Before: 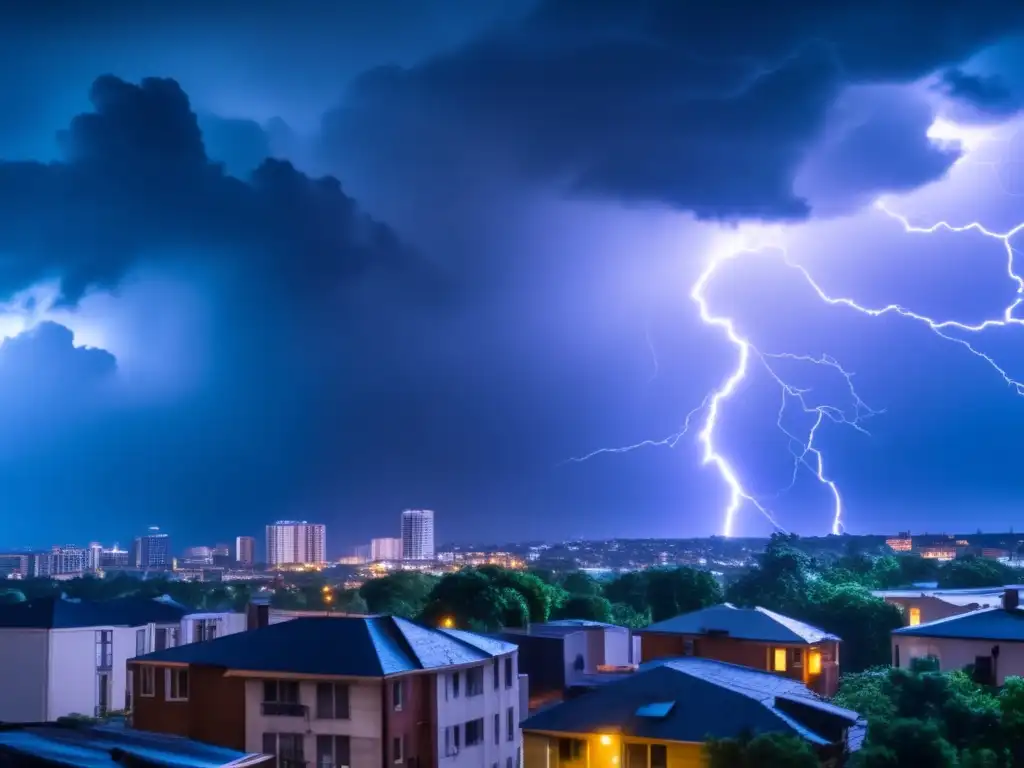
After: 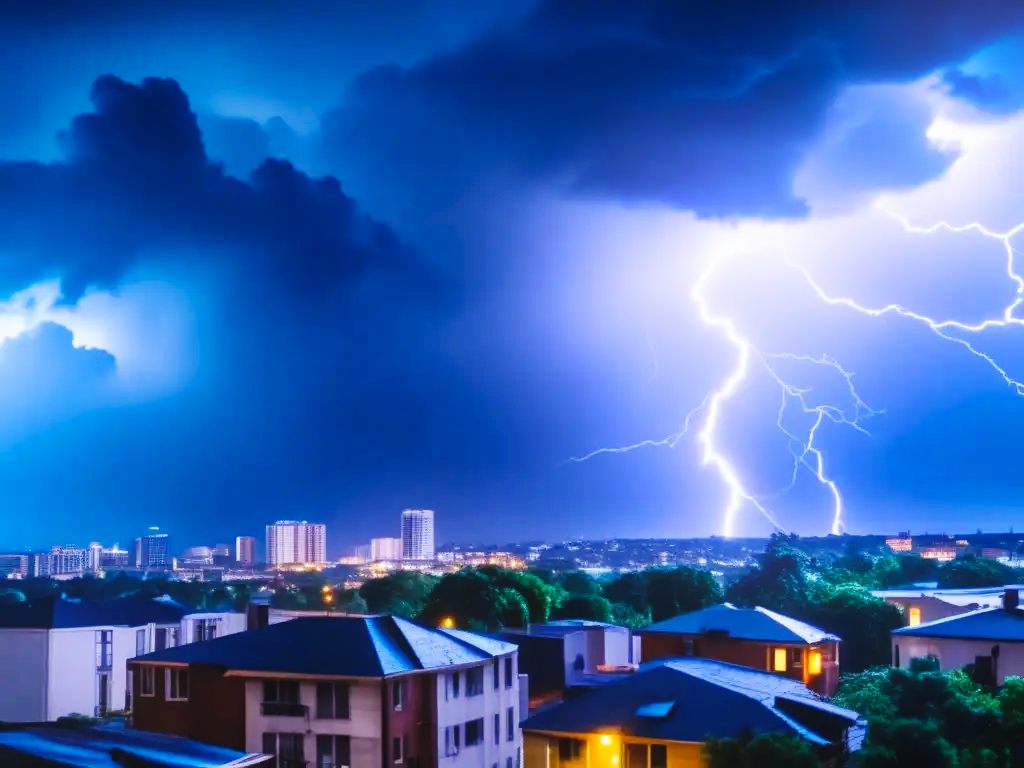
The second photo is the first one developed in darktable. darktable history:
bloom: on, module defaults
base curve: curves: ch0 [(0, 0) (0.032, 0.025) (0.121, 0.166) (0.206, 0.329) (0.605, 0.79) (1, 1)], preserve colors none
